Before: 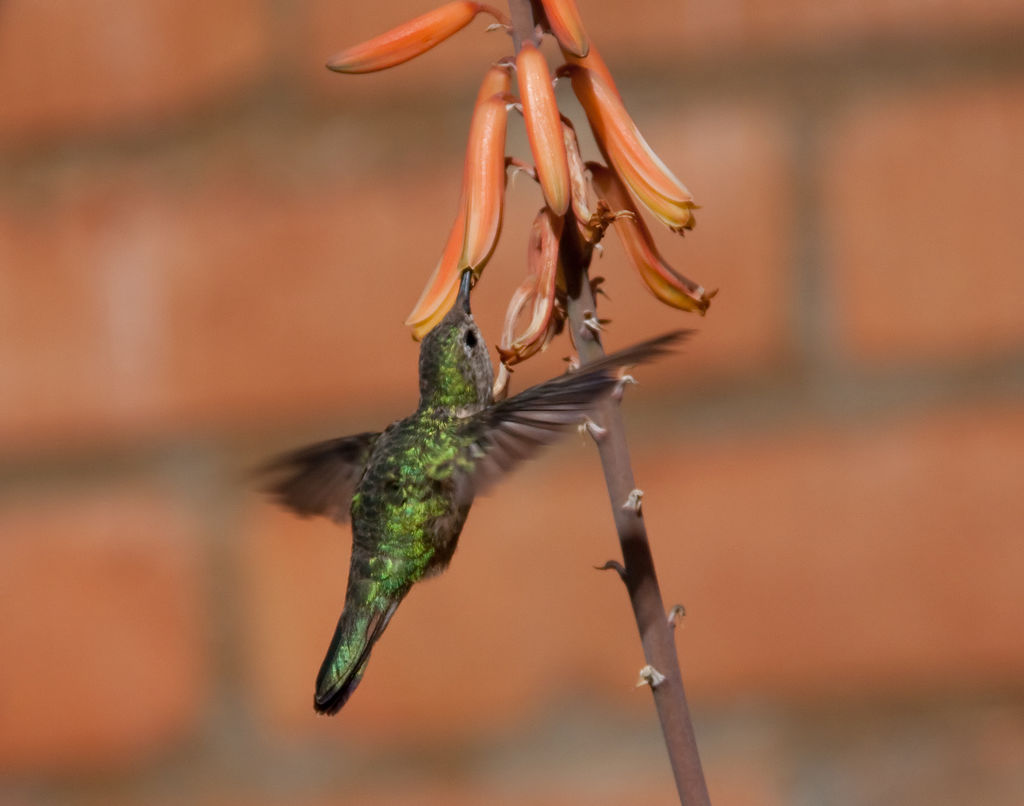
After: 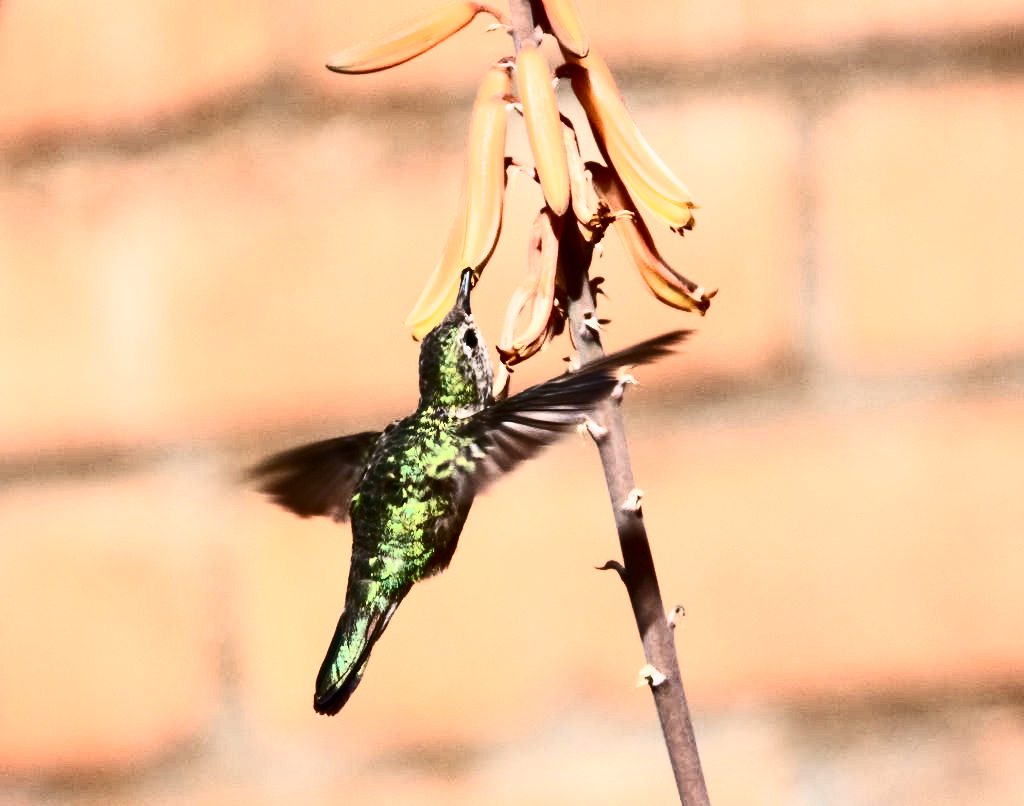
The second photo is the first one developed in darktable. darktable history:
exposure: black level correction 0, exposure 0.695 EV, compensate highlight preservation false
contrast brightness saturation: contrast 0.92, brightness 0.203
